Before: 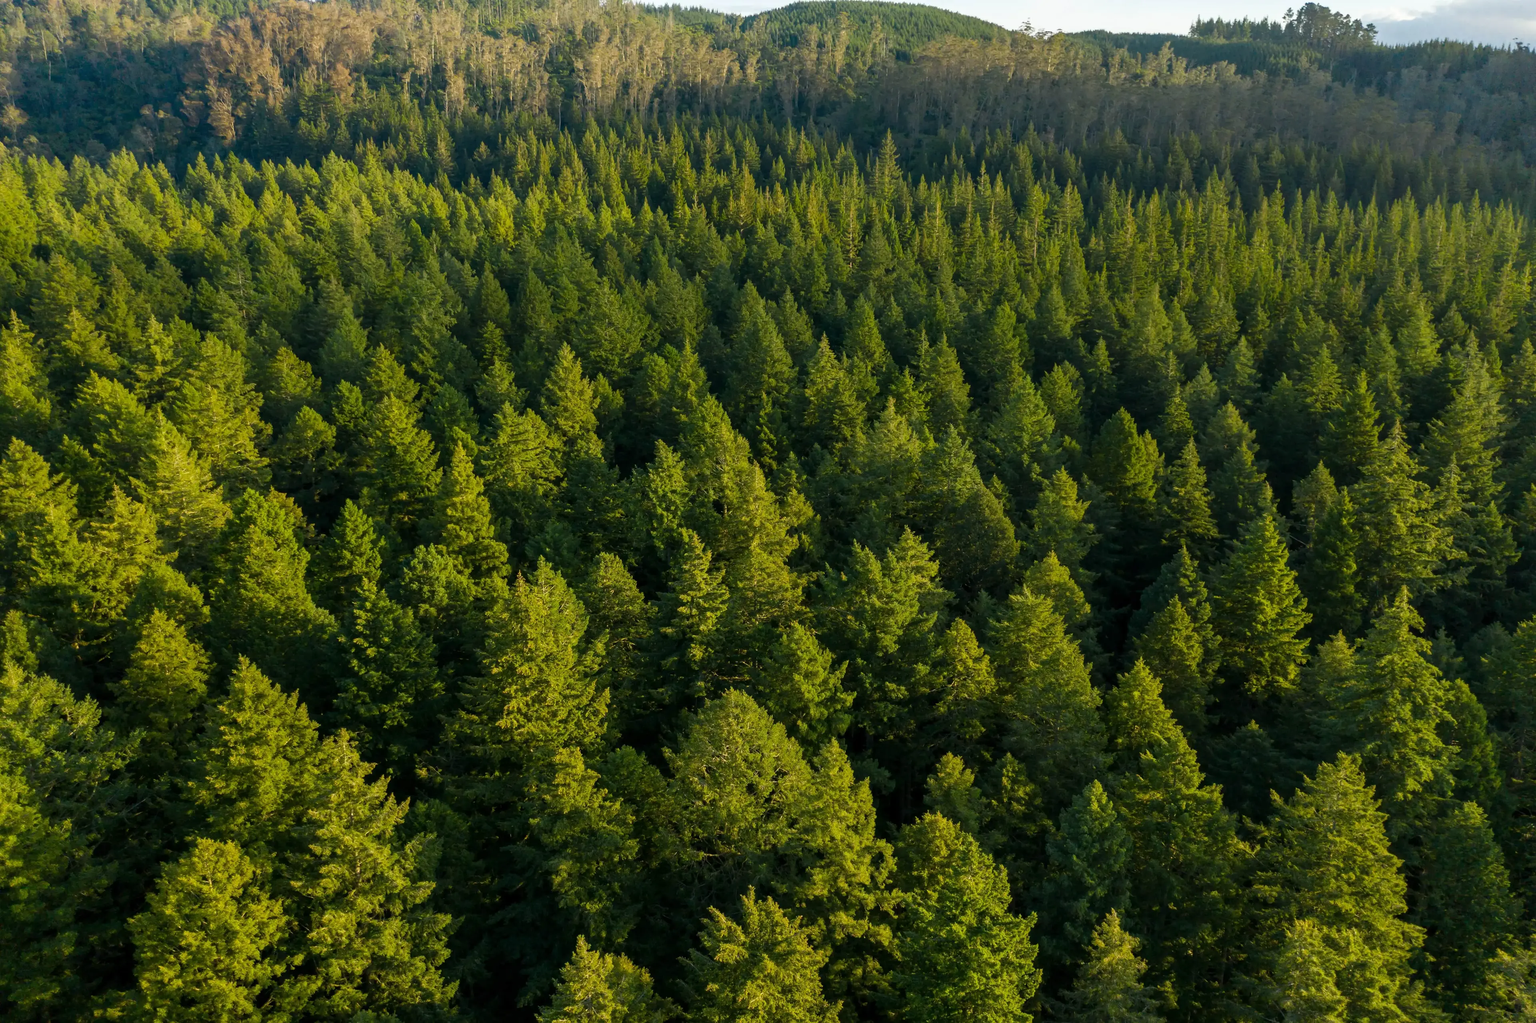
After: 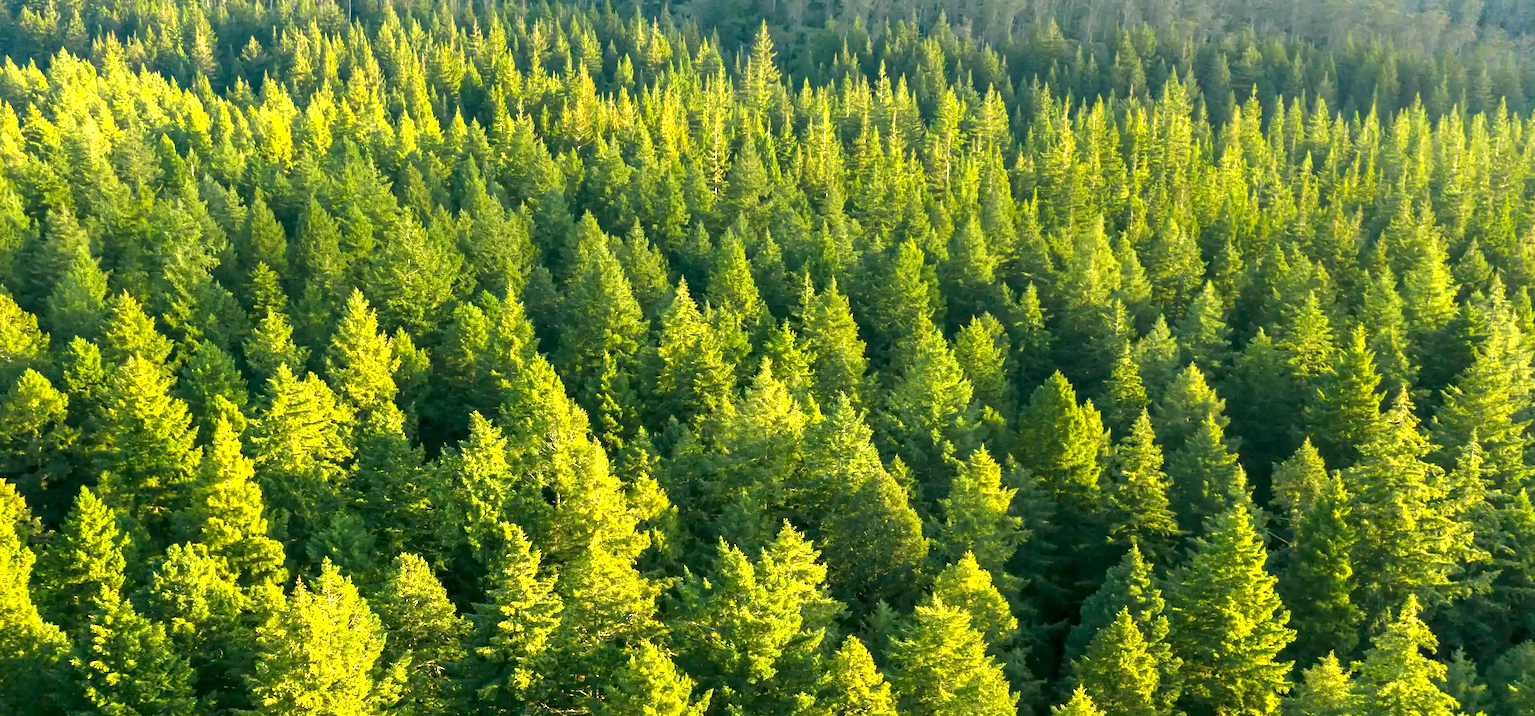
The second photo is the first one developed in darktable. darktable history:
color correction: highlights a* 4.02, highlights b* 4.98, shadows a* -7.55, shadows b* 4.98
crop: left 18.38%, top 11.092%, right 2.134%, bottom 33.217%
exposure: exposure 2 EV, compensate highlight preservation false
